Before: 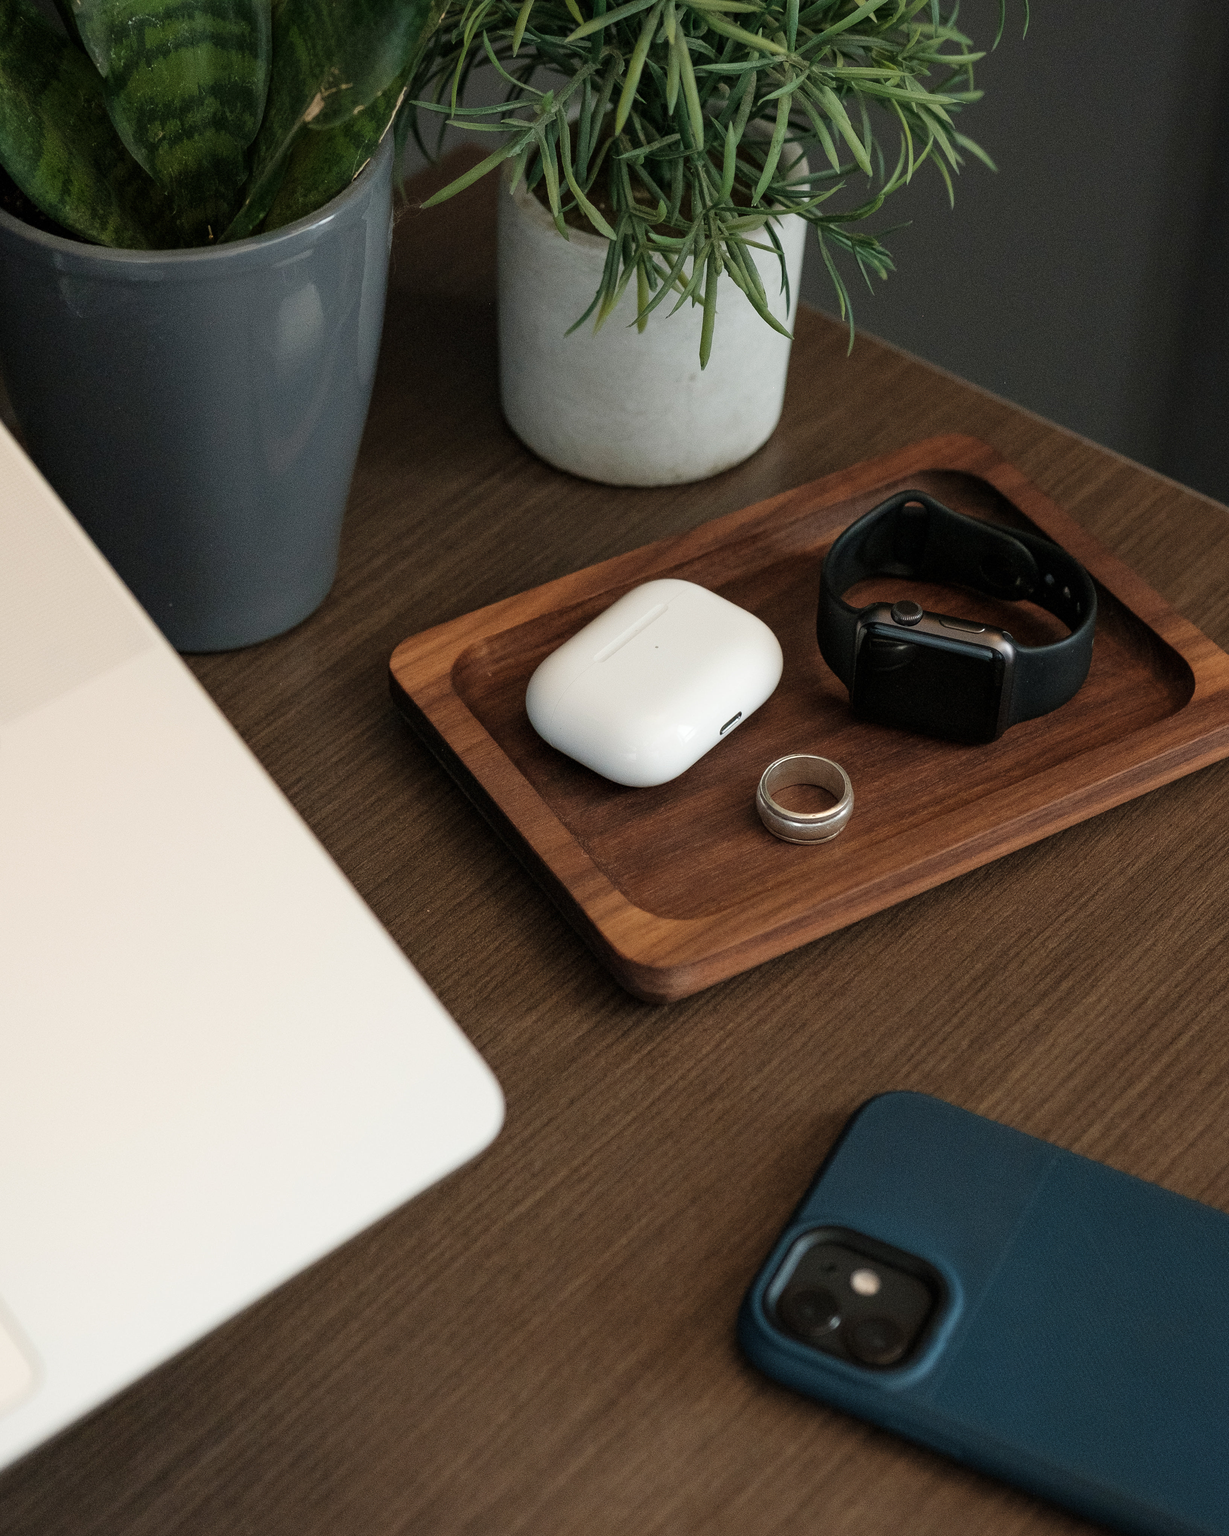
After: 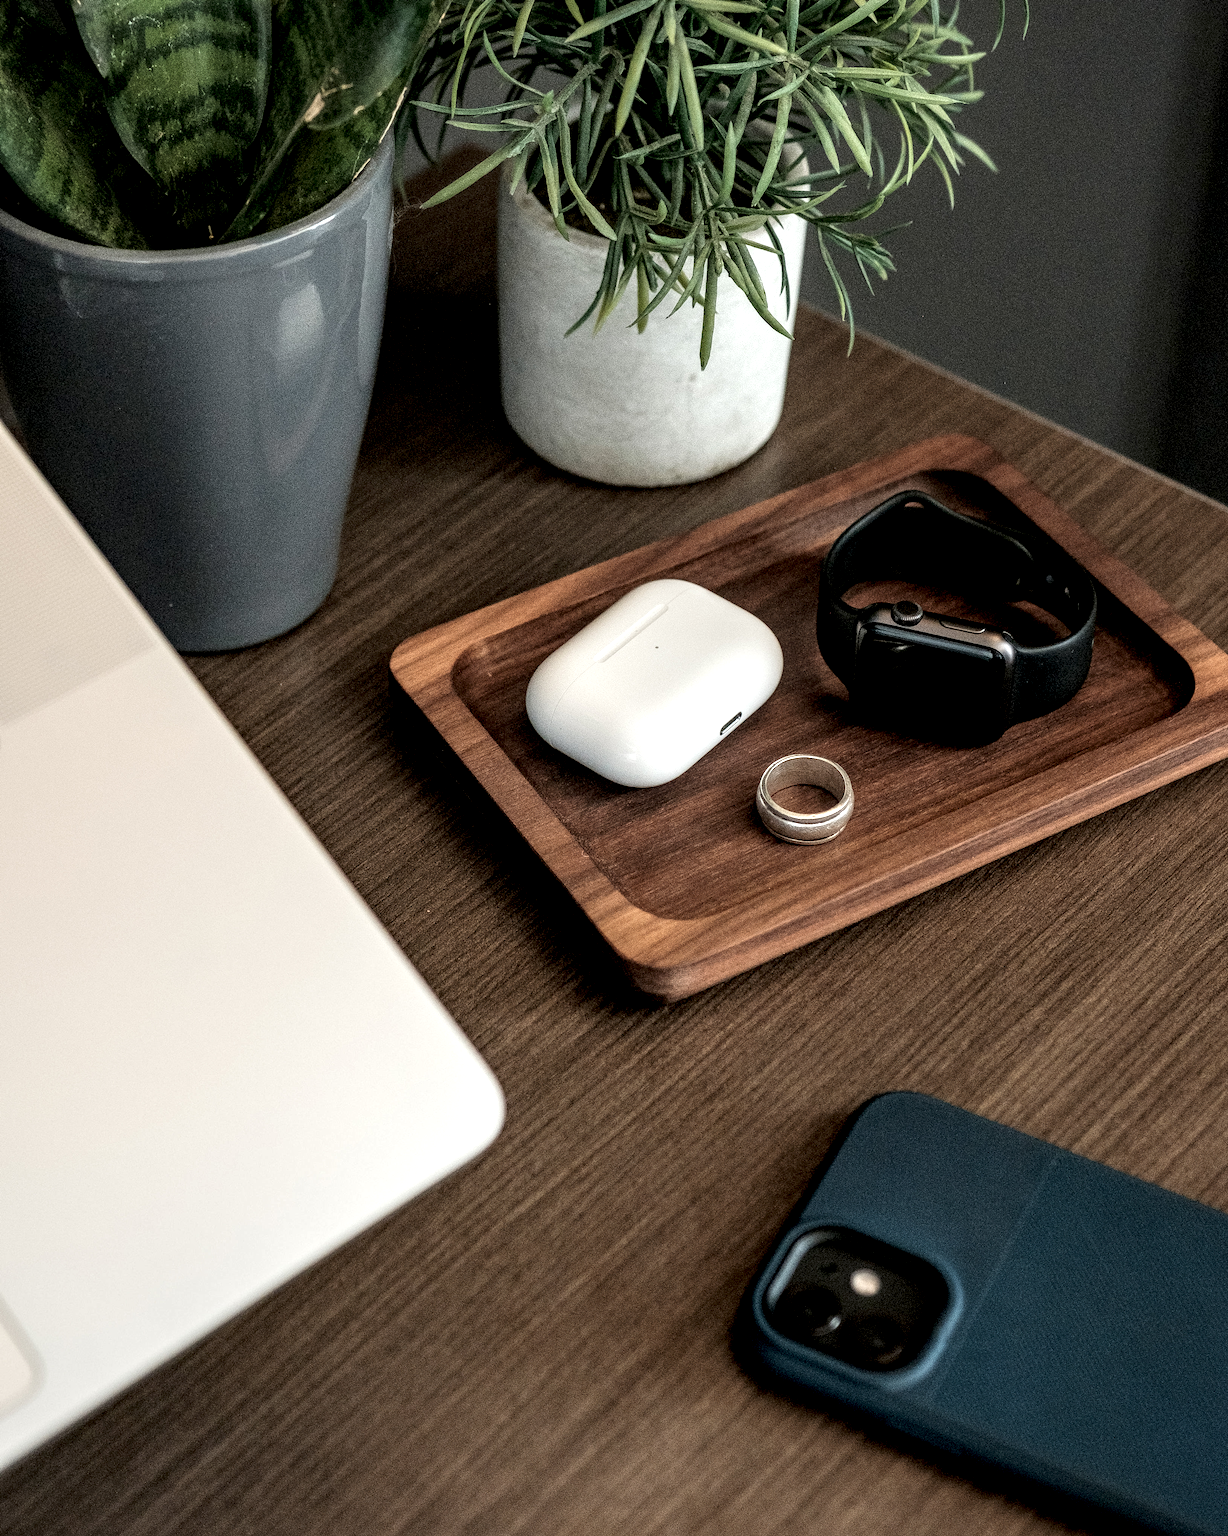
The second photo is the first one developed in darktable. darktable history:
local contrast: detail 203%
